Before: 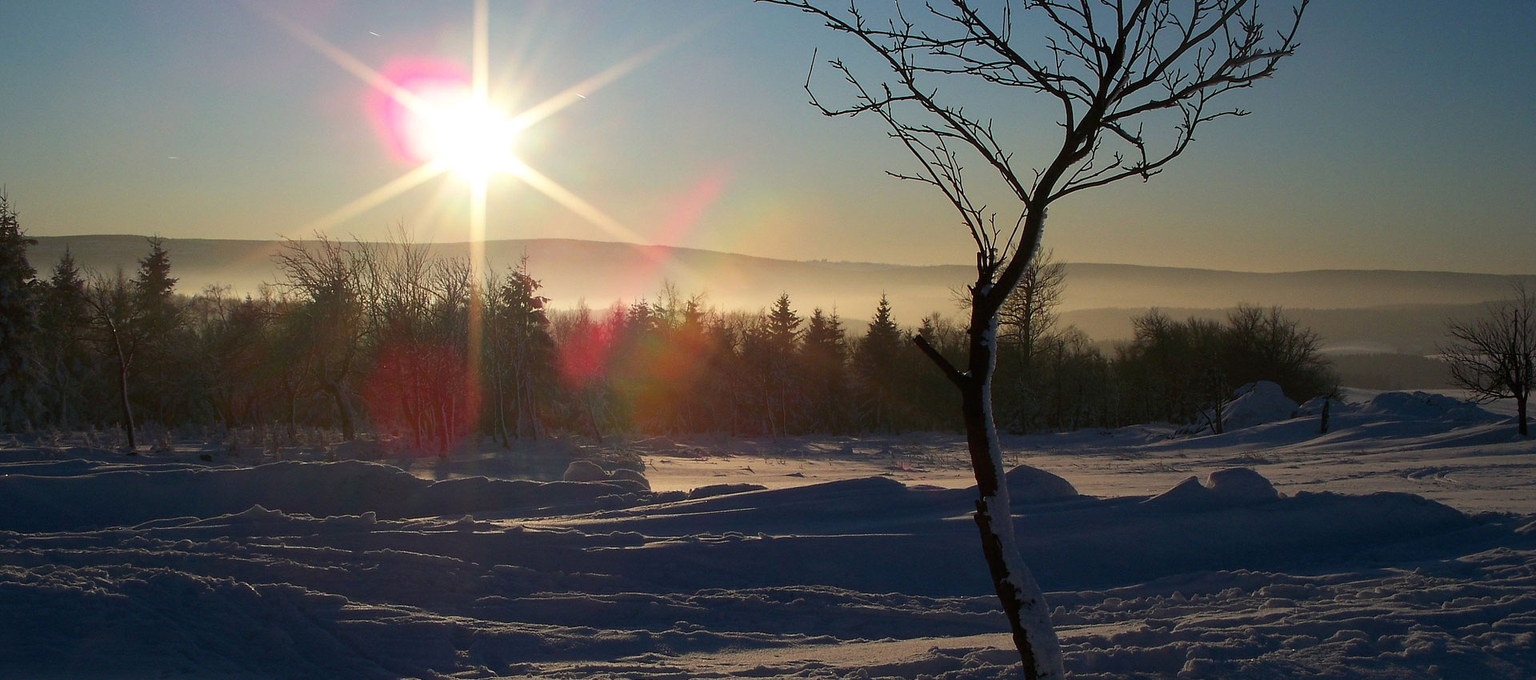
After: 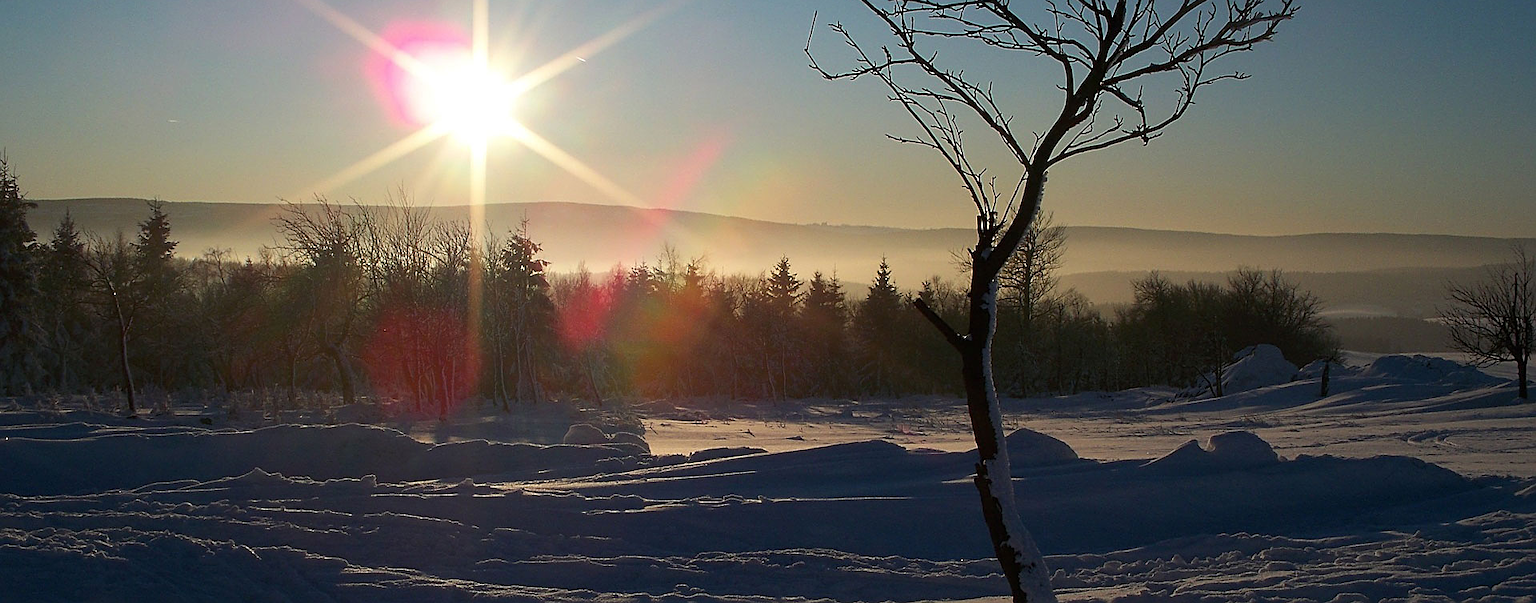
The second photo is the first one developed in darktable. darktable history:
crop and rotate: top 5.433%, bottom 5.781%
sharpen: on, module defaults
color correction: highlights b* 0.01
